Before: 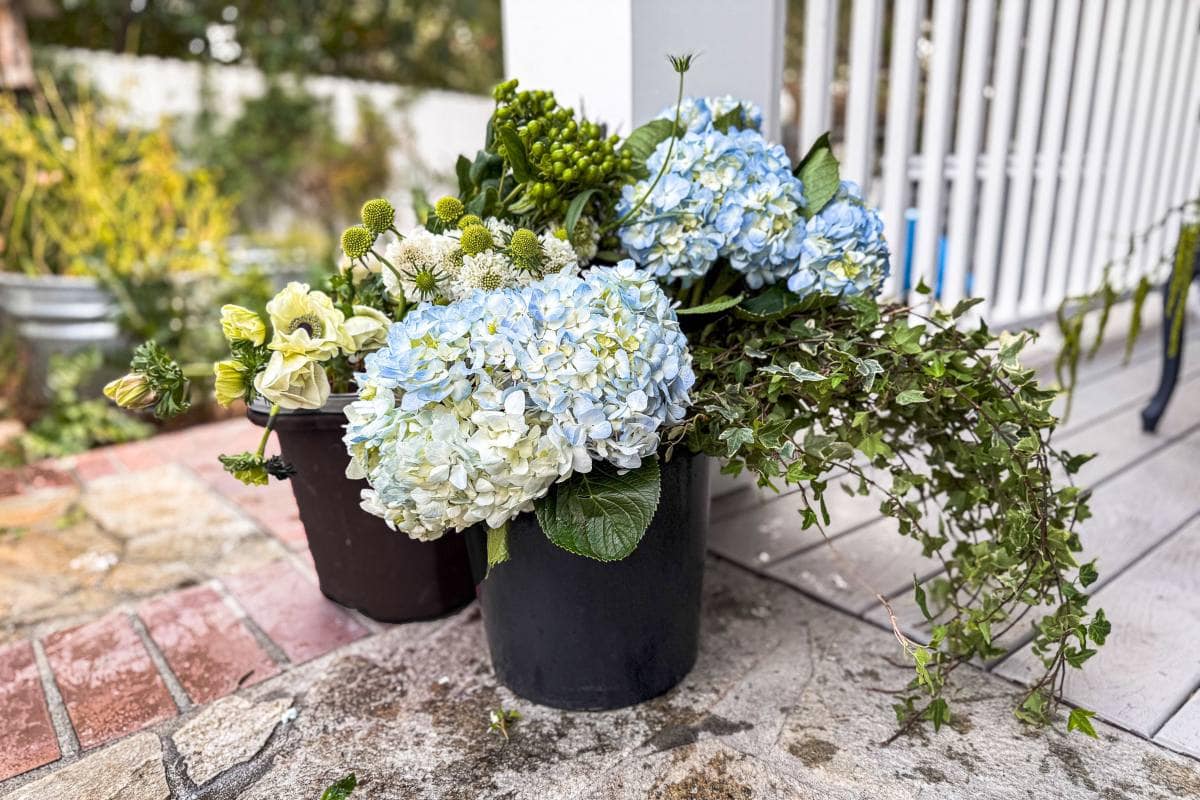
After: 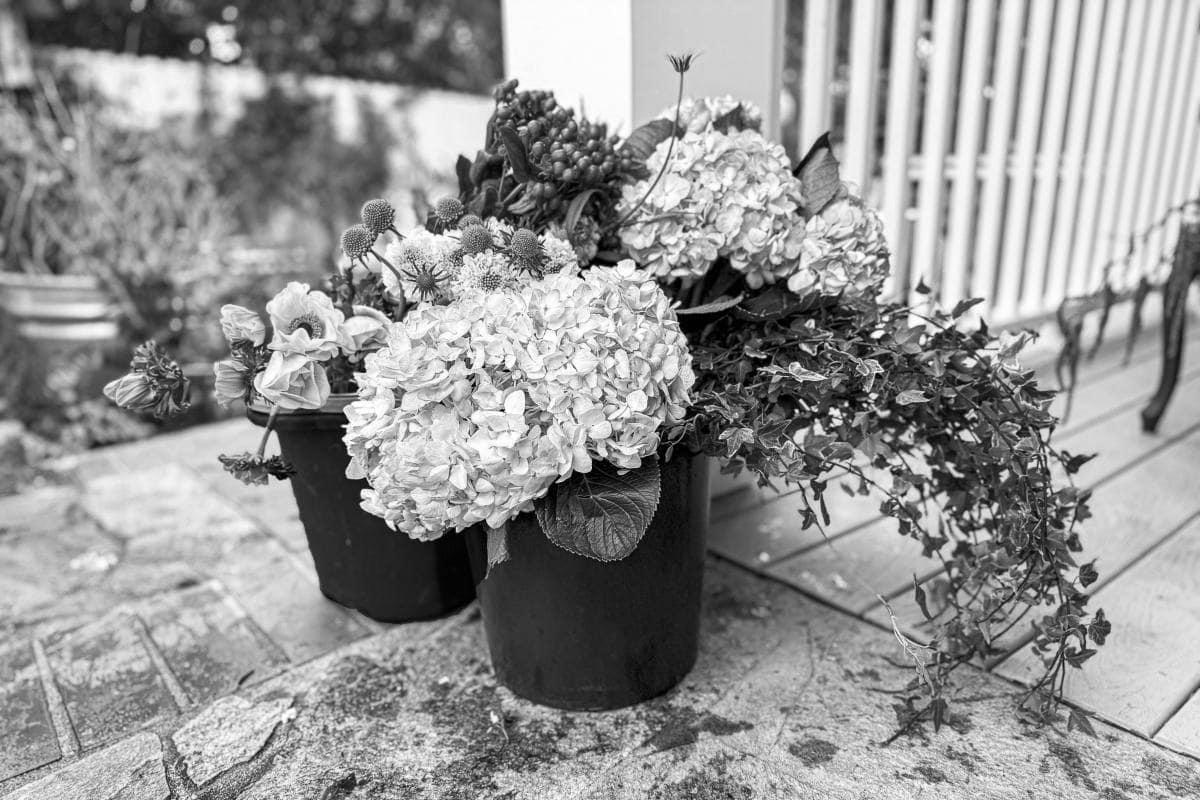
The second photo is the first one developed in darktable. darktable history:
color calibration: output gray [0.21, 0.42, 0.37, 0], illuminant same as pipeline (D50), adaptation none (bypass), x 0.333, y 0.333, temperature 5016.68 K, saturation algorithm version 1 (2020)
color balance rgb: perceptual saturation grading › global saturation -0.122%, global vibrance 20%
